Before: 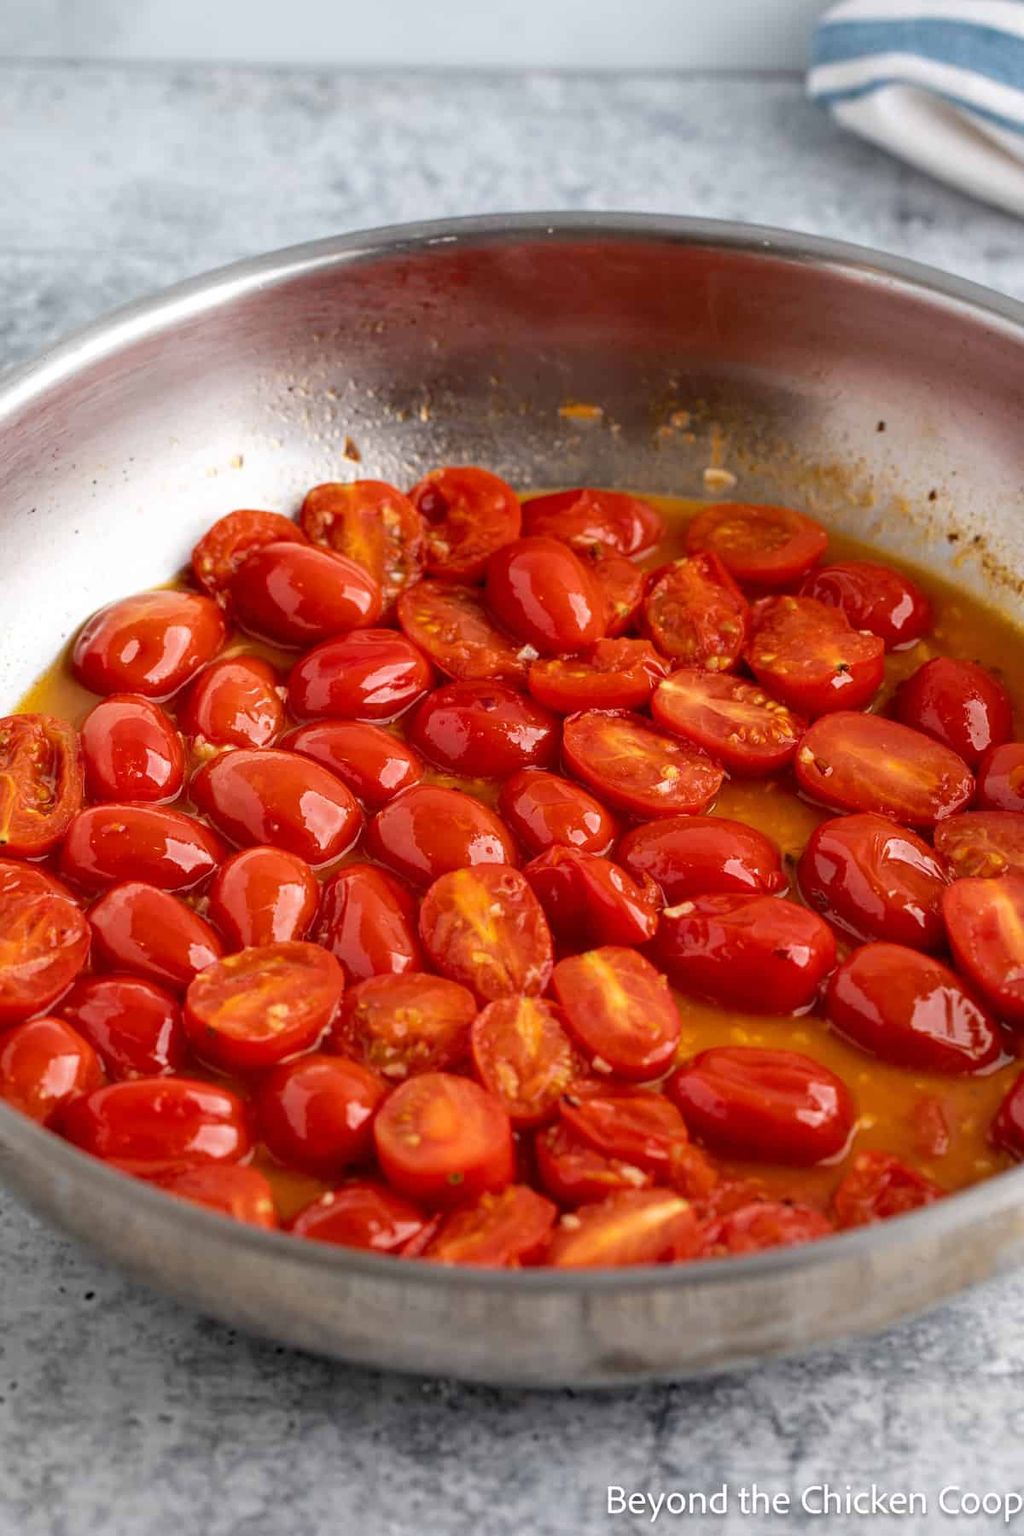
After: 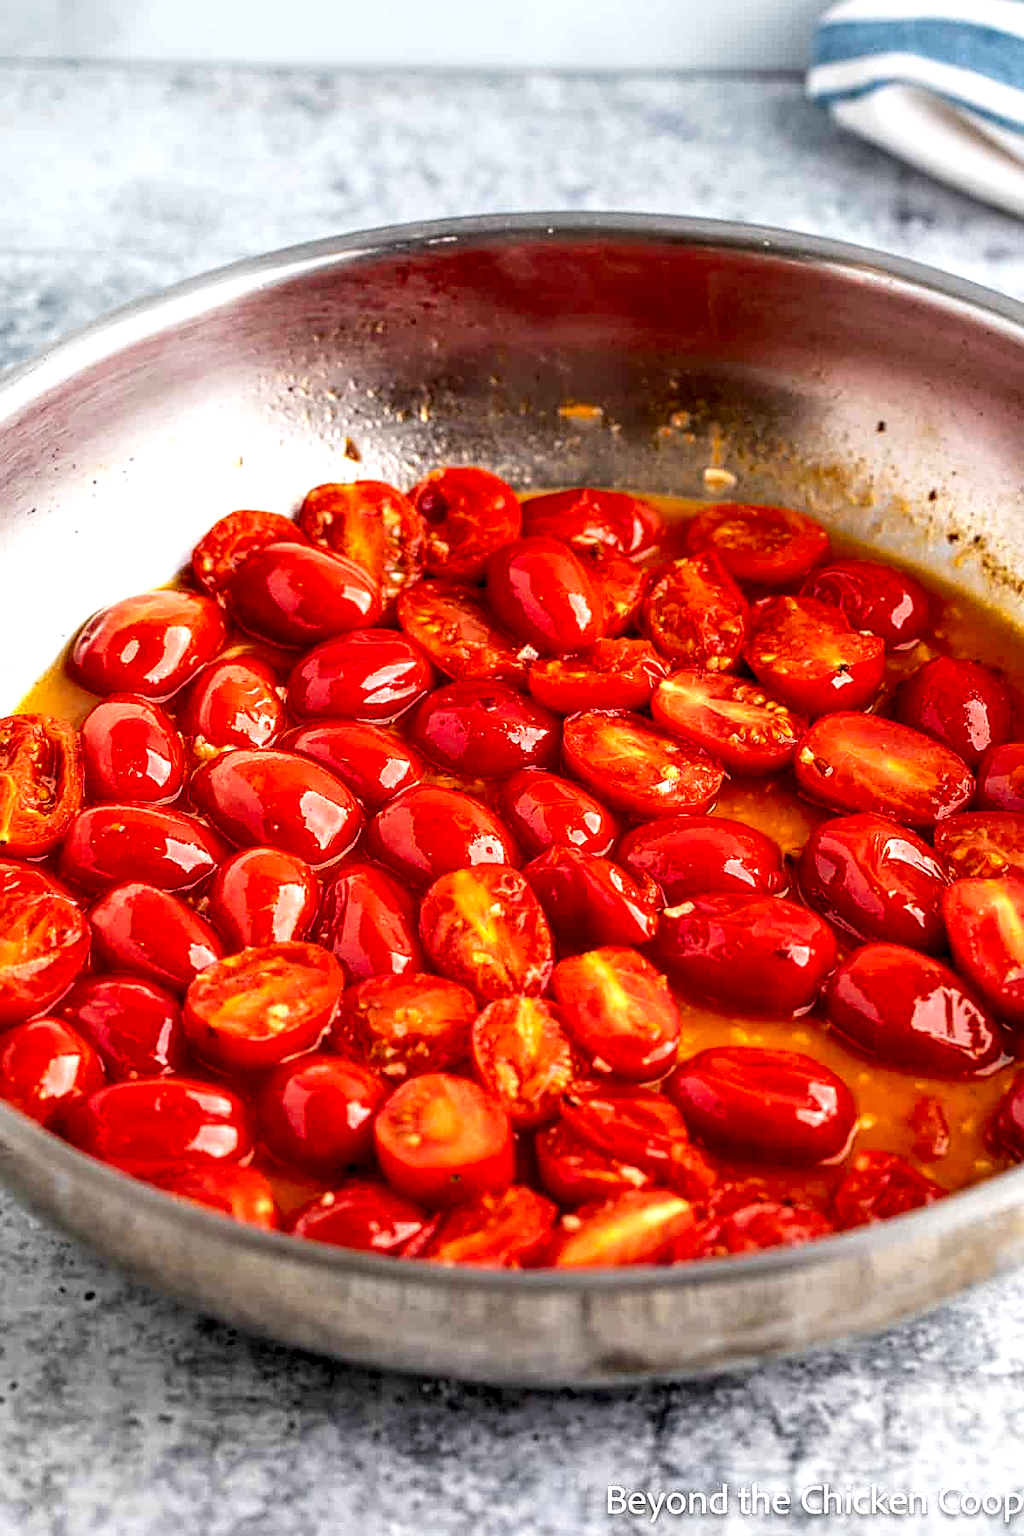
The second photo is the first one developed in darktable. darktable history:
base curve: curves: ch0 [(0, 0) (0.688, 0.865) (1, 1)], preserve colors none
contrast brightness saturation: contrast 0.08, saturation 0.2
local contrast: detail 160%
sharpen: on, module defaults
